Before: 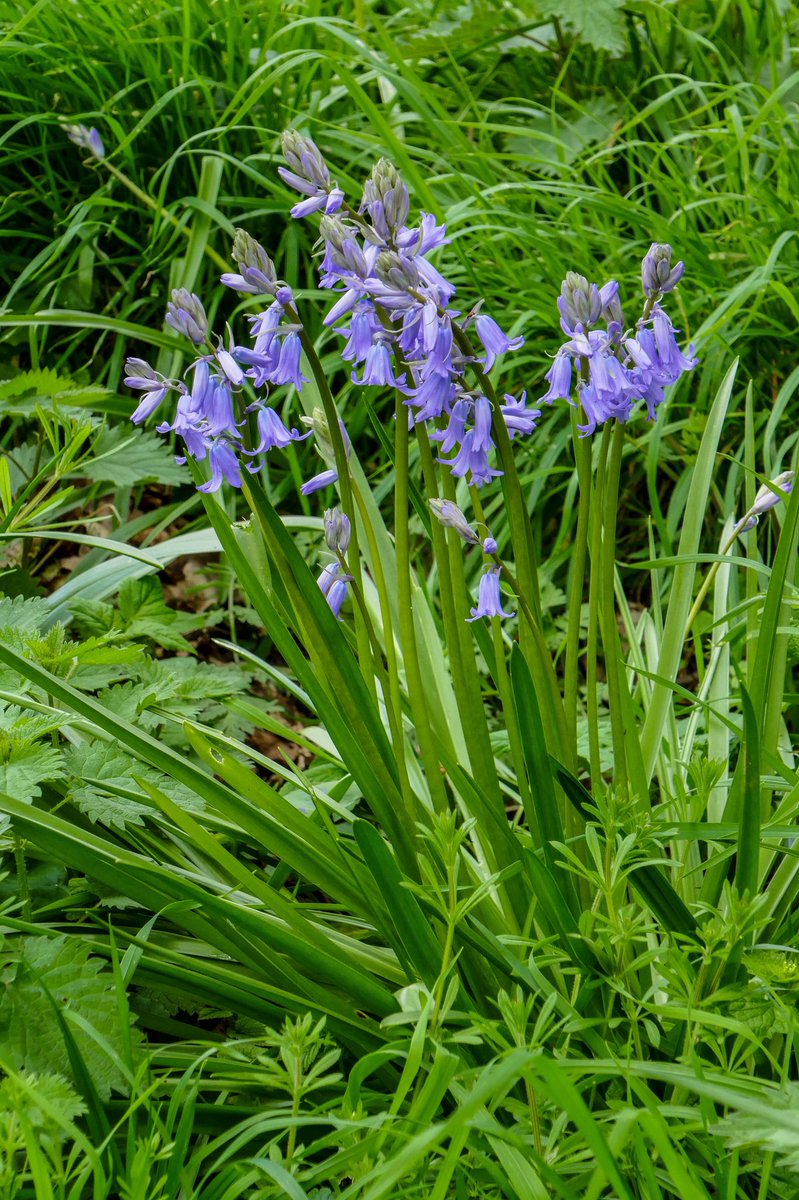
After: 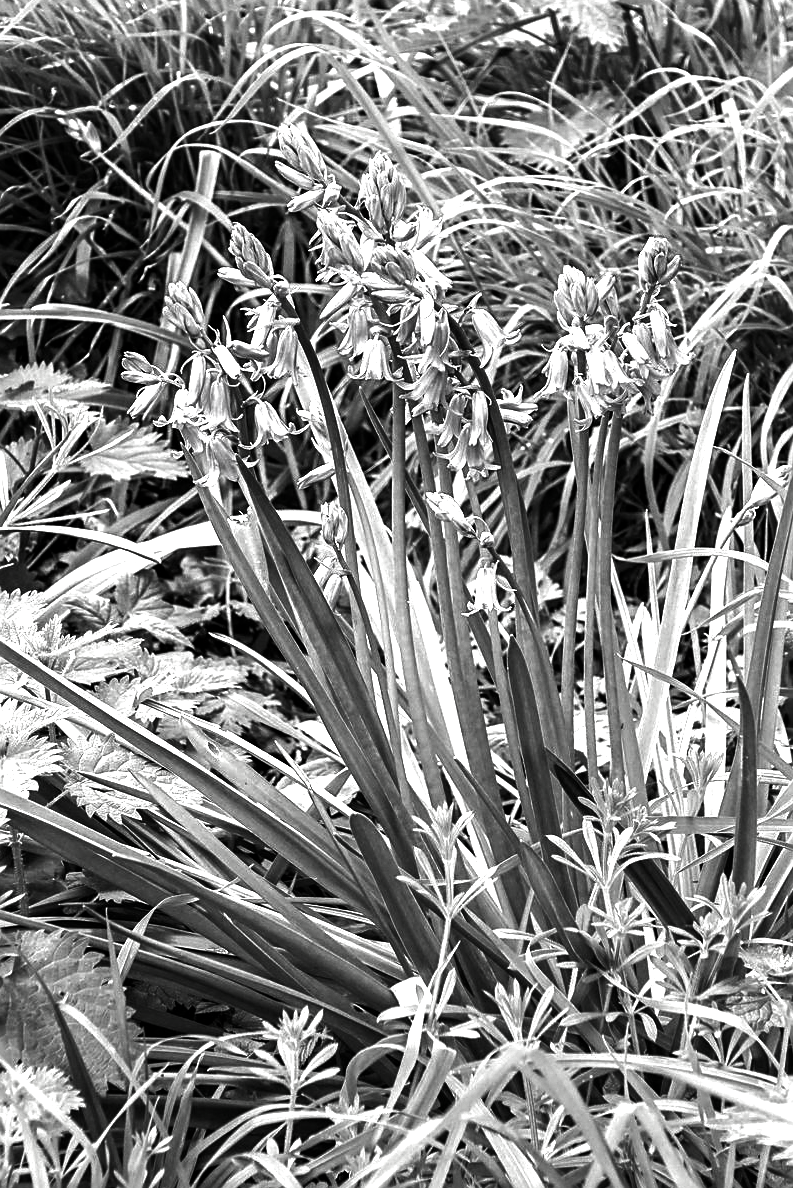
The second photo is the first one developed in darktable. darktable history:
contrast brightness saturation: contrast -0.031, brightness -0.596, saturation -0.993
exposure: black level correction 0, exposure 1.63 EV, compensate exposure bias true, compensate highlight preservation false
sharpen: on, module defaults
crop: left 0.436%, top 0.525%, right 0.23%, bottom 0.466%
